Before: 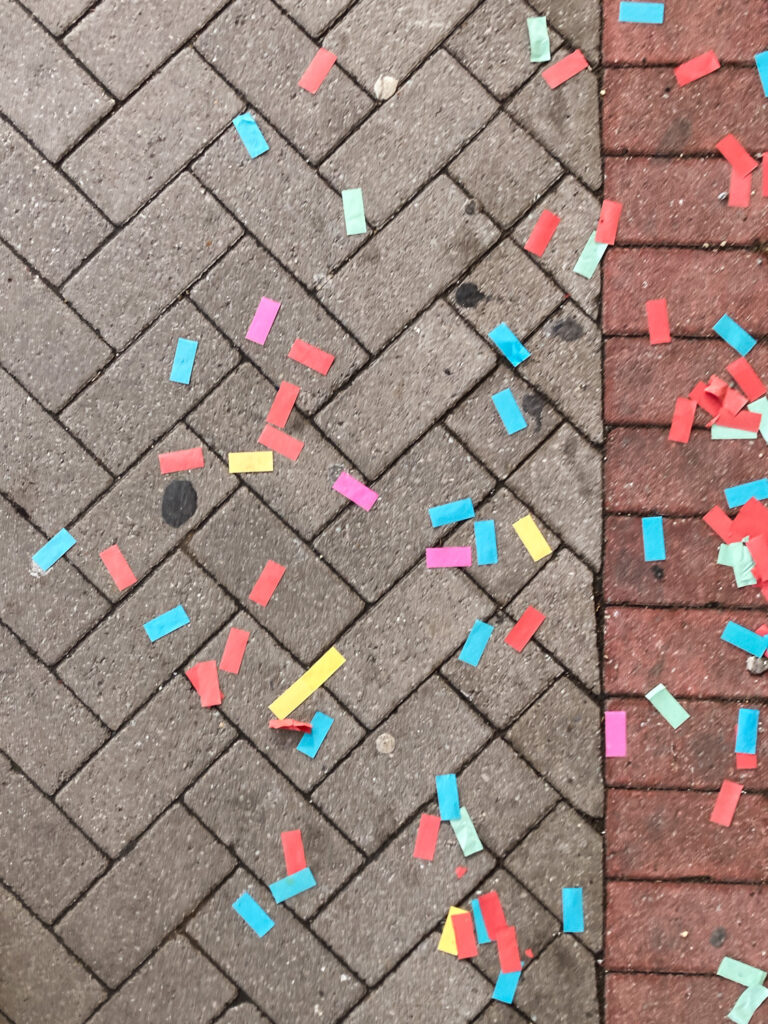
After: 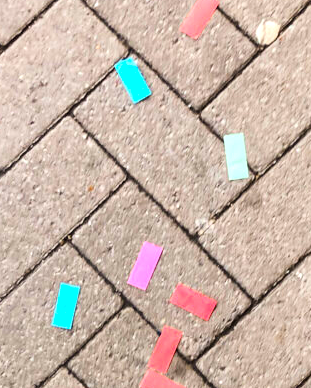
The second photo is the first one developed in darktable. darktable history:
color balance rgb: perceptual saturation grading › global saturation 36%, perceptual brilliance grading › global brilliance 10%, global vibrance 20%
tone curve: curves: ch0 [(0, 0) (0.004, 0.001) (0.133, 0.112) (0.325, 0.362) (0.832, 0.893) (1, 1)], color space Lab, linked channels, preserve colors none
crop: left 15.452%, top 5.459%, right 43.956%, bottom 56.62%
